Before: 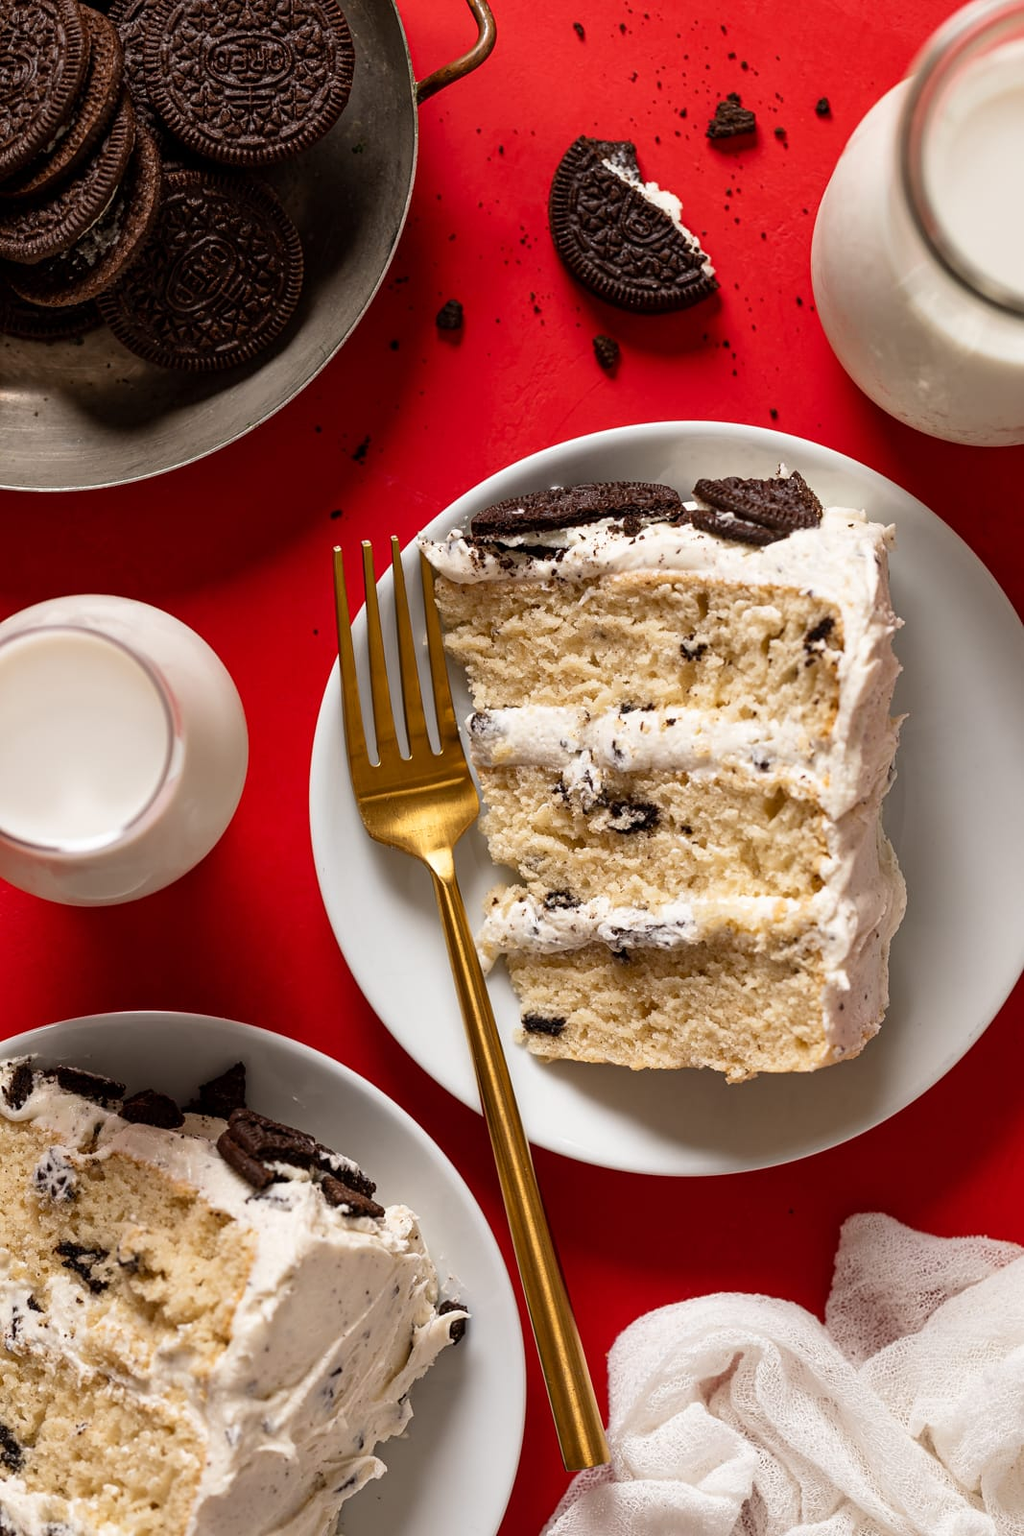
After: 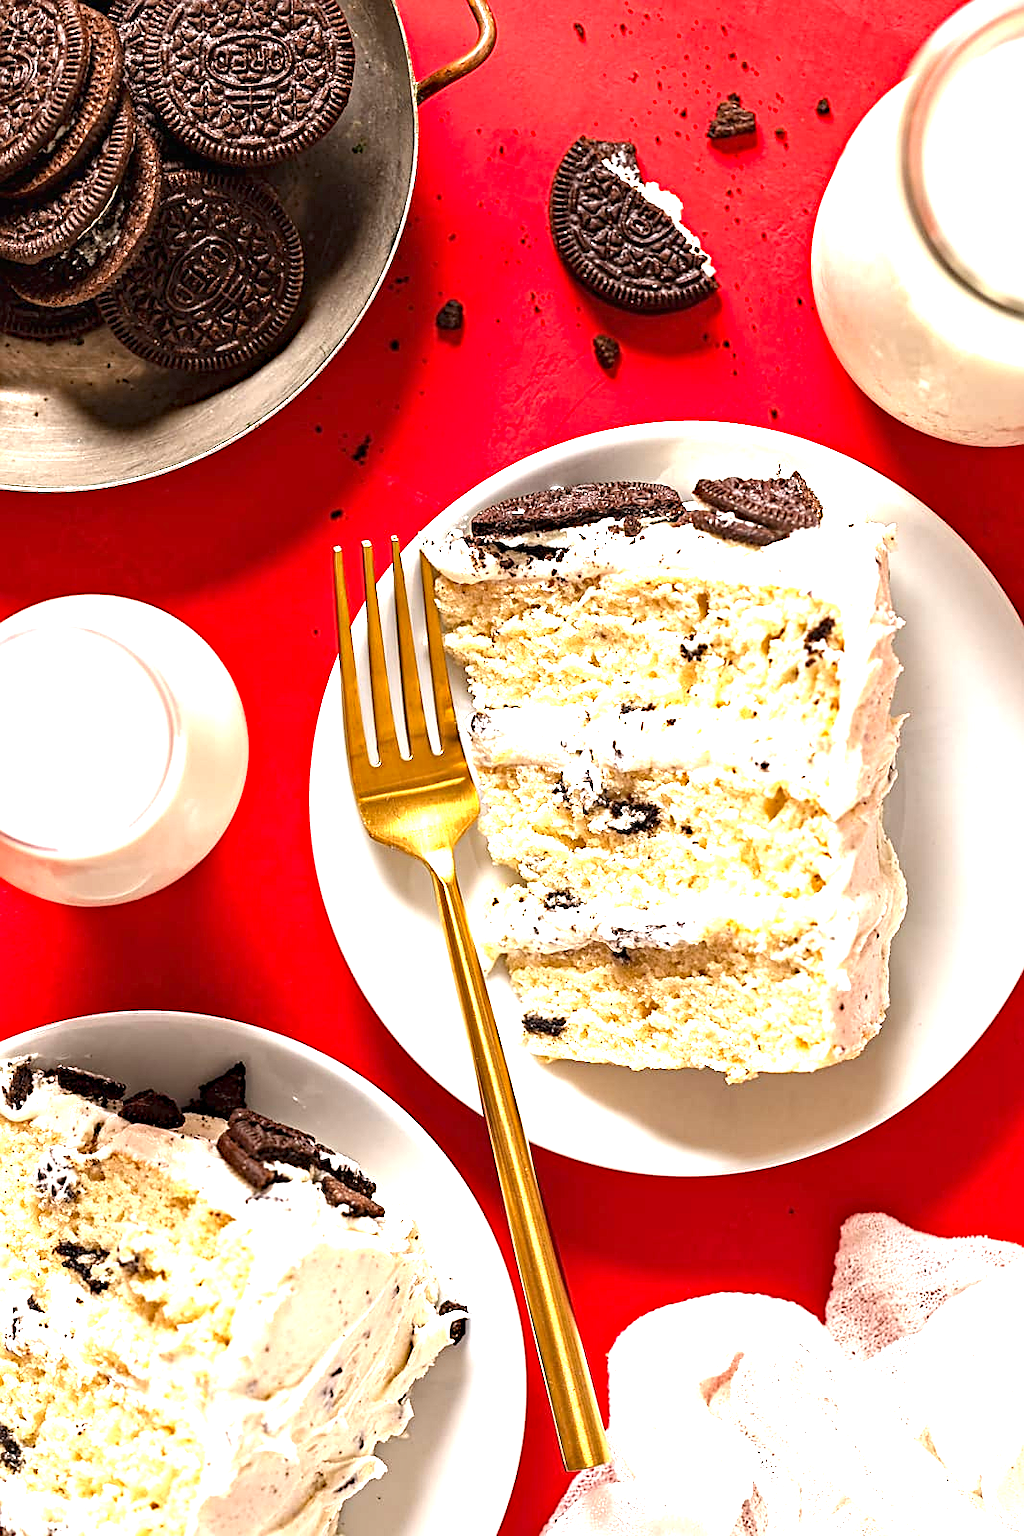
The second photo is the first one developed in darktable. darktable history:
sharpen: on, module defaults
exposure: black level correction 0, exposure 1.9 EV, compensate highlight preservation false
haze removal: on, module defaults
rotate and perspective: automatic cropping original format, crop left 0, crop top 0
